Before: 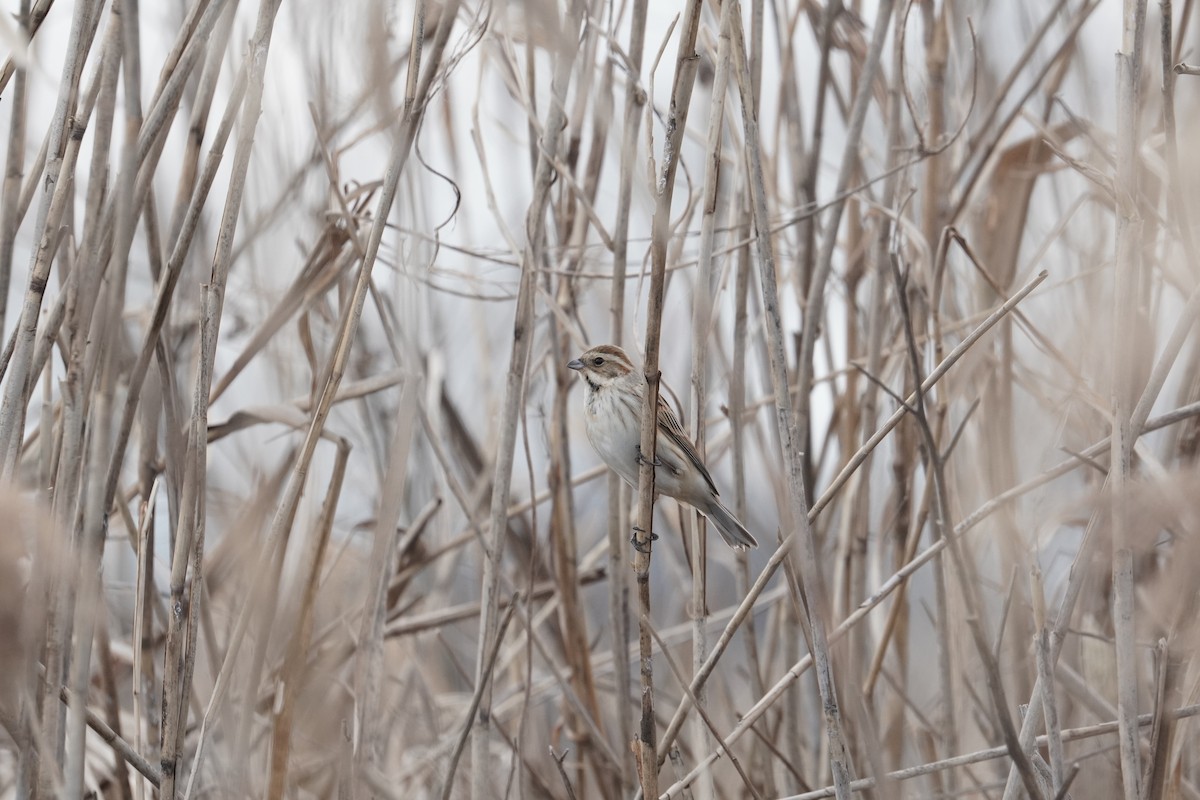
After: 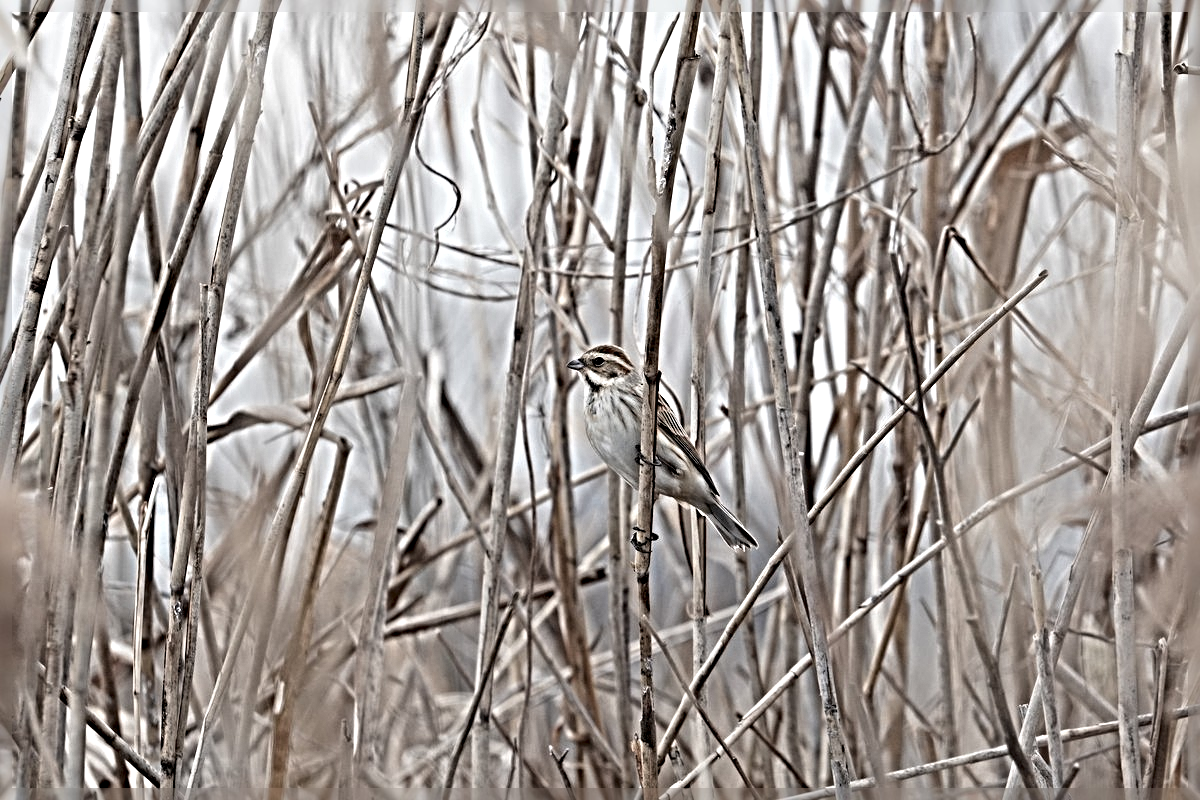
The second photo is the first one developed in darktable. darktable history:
sharpen: radius 6.284, amount 1.805, threshold 0.051
